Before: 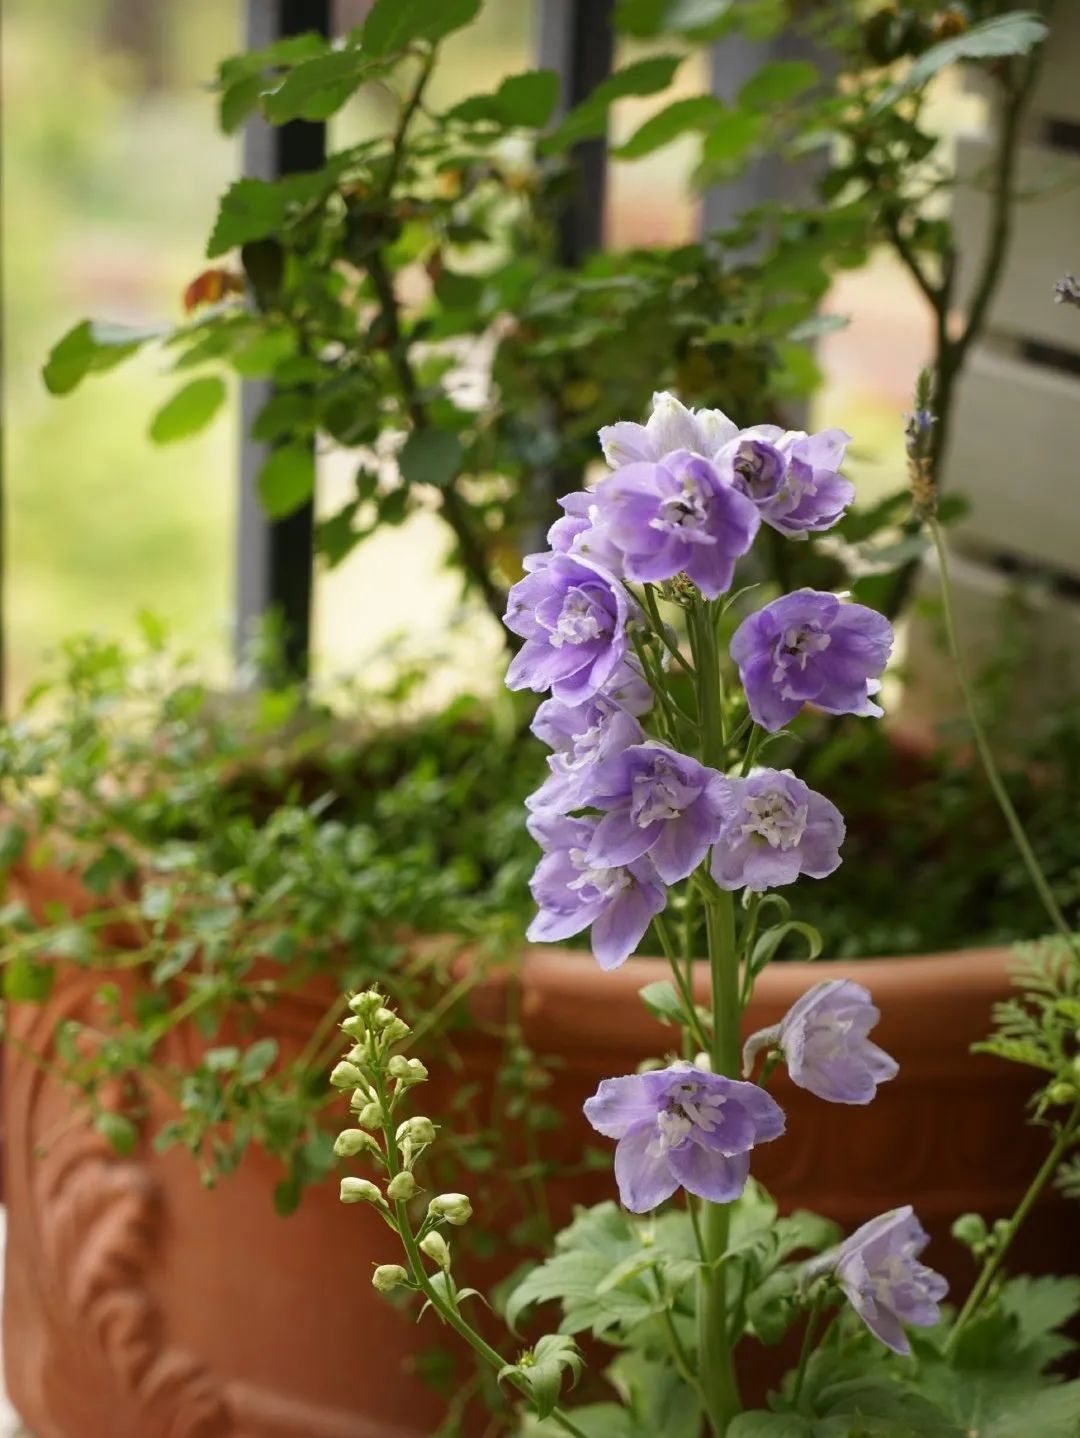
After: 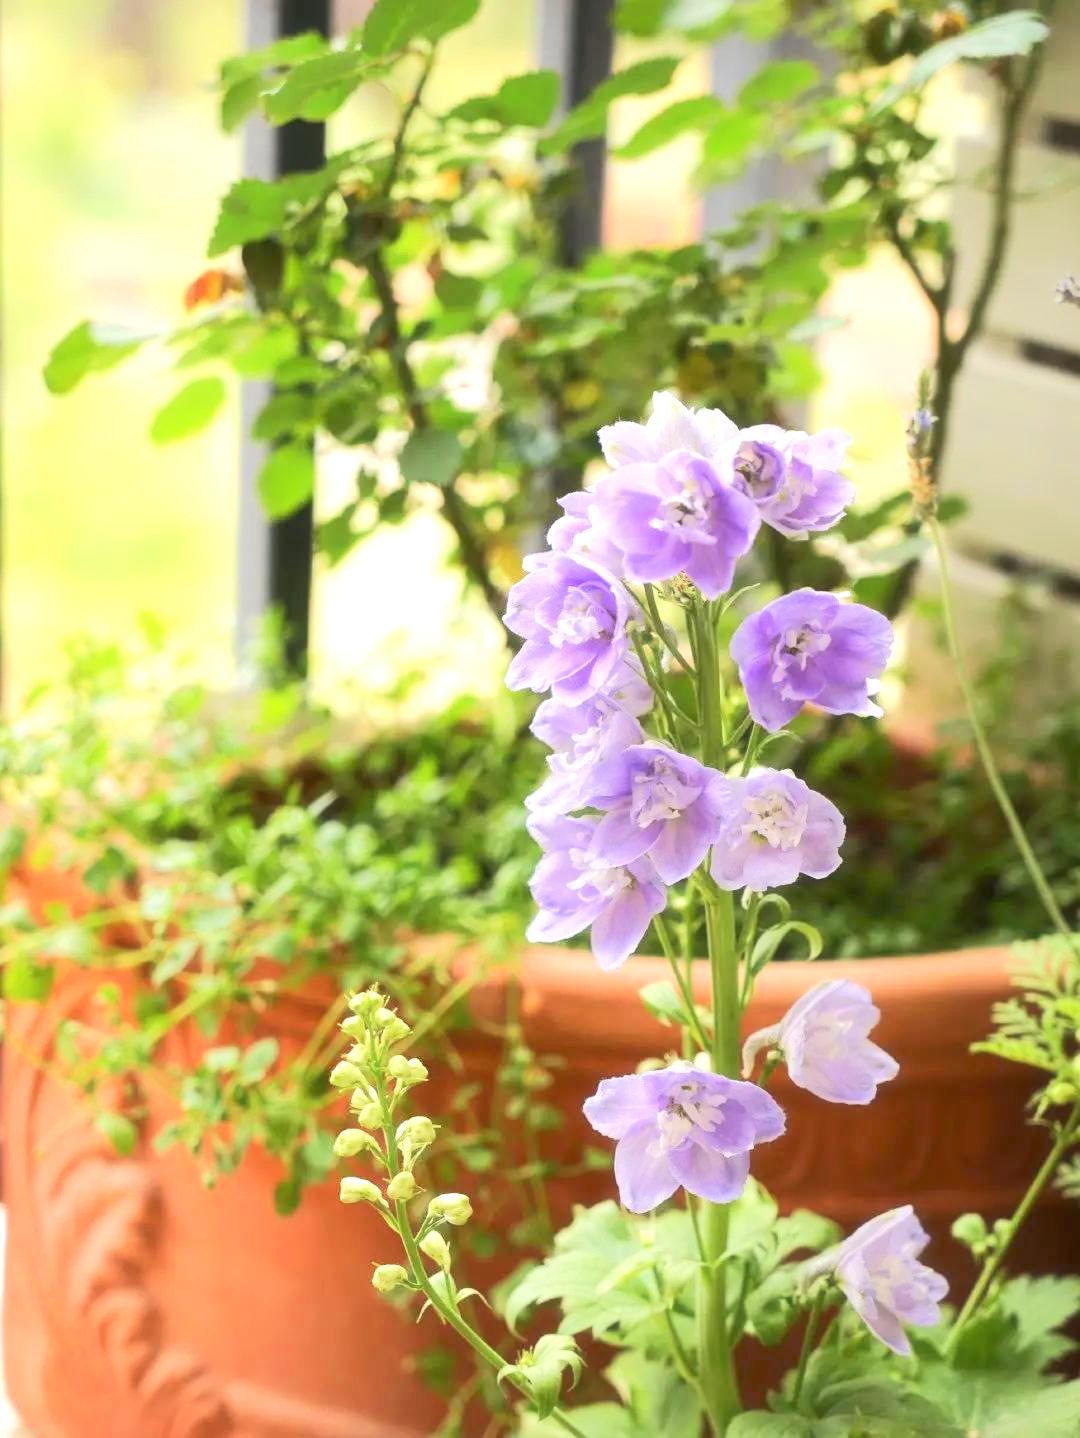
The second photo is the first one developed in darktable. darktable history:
haze removal: strength -0.11, compatibility mode true, adaptive false
tone equalizer: -8 EV 1.97 EV, -7 EV 2 EV, -6 EV 1.96 EV, -5 EV 1.97 EV, -4 EV 1.99 EV, -3 EV 1.48 EV, -2 EV 0.985 EV, -1 EV 0.484 EV, edges refinement/feathering 500, mask exposure compensation -1.57 EV, preserve details no
